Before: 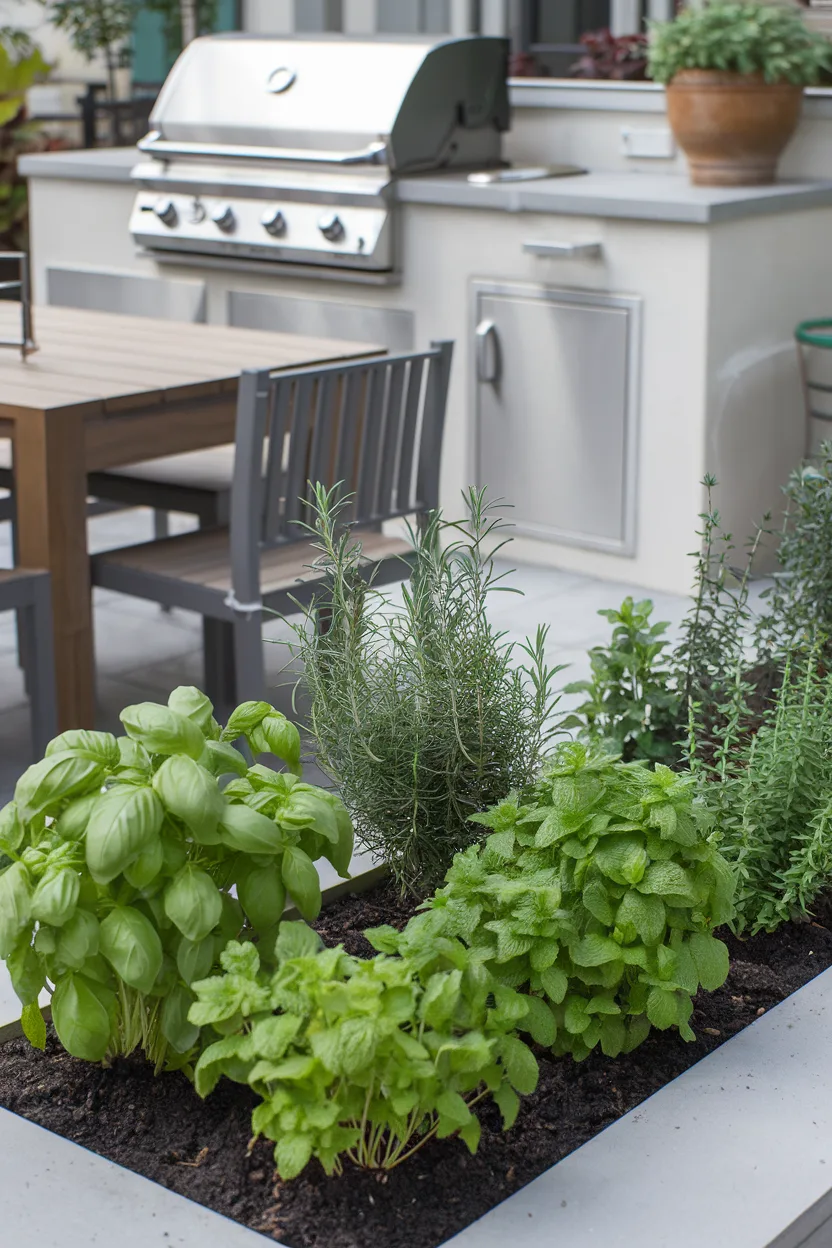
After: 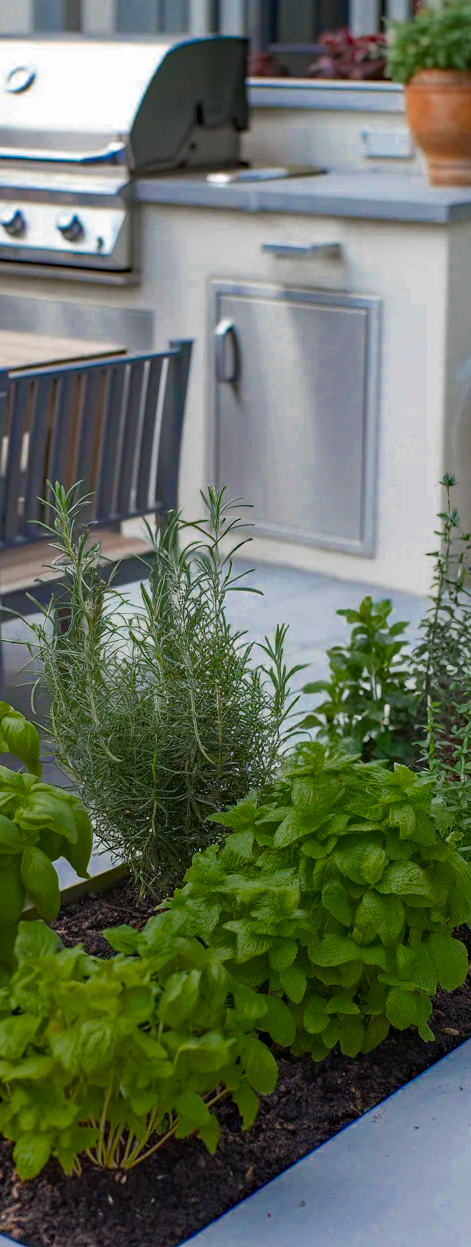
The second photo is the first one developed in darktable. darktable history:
crop: left 31.458%, top 0%, right 11.876%
color balance: output saturation 110%
haze removal: strength 0.29, distance 0.25, compatibility mode true, adaptive false
color zones: curves: ch0 [(0, 0.553) (0.123, 0.58) (0.23, 0.419) (0.468, 0.155) (0.605, 0.132) (0.723, 0.063) (0.833, 0.172) (0.921, 0.468)]; ch1 [(0.025, 0.645) (0.229, 0.584) (0.326, 0.551) (0.537, 0.446) (0.599, 0.911) (0.708, 1) (0.805, 0.944)]; ch2 [(0.086, 0.468) (0.254, 0.464) (0.638, 0.564) (0.702, 0.592) (0.768, 0.564)]
